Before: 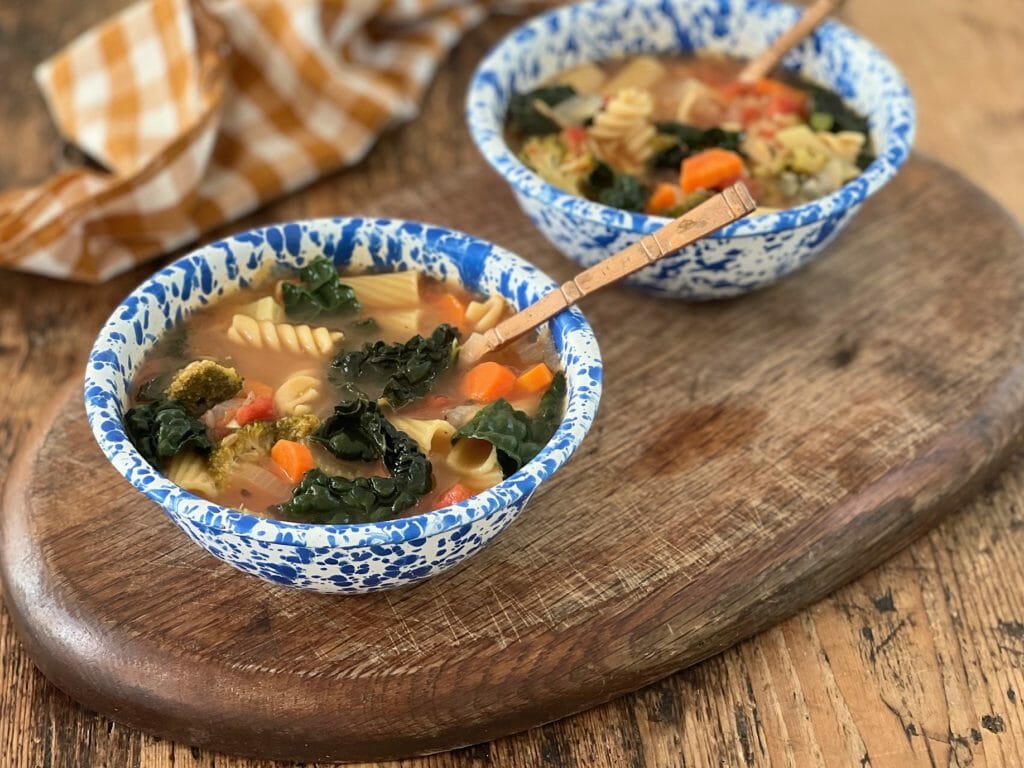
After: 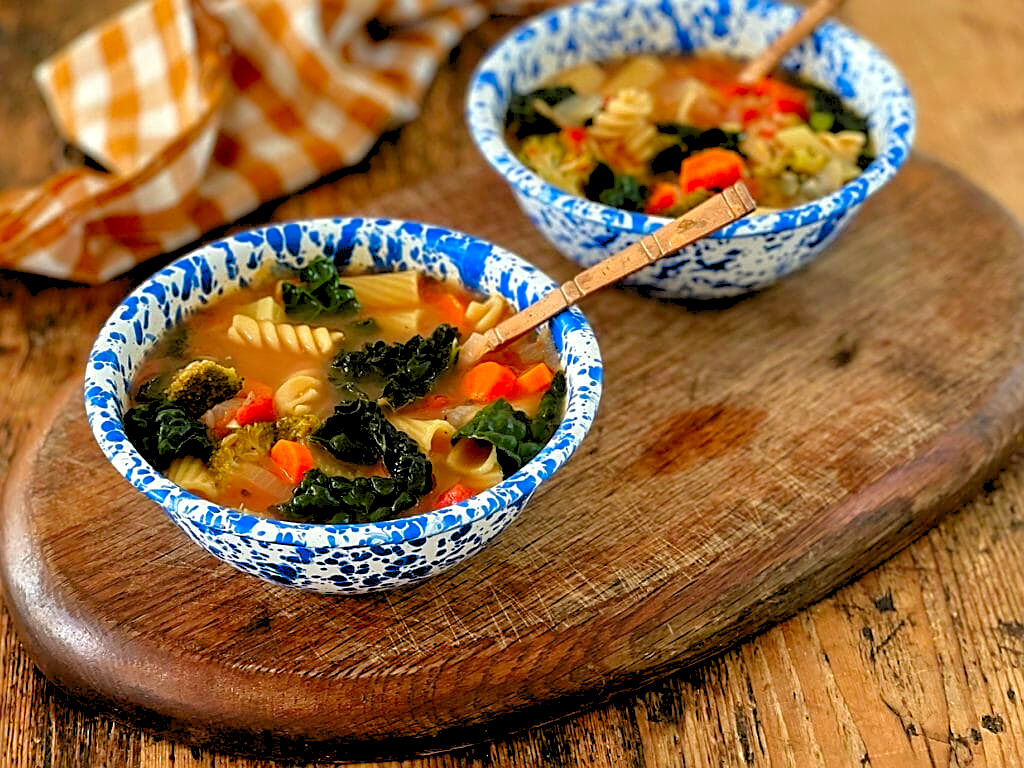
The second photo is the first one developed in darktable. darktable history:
sharpen: on, module defaults
tone equalizer: -8 EV -0.001 EV, -7 EV 0.002 EV, -6 EV -0.002 EV, -5 EV -0.013 EV, -4 EV -0.082 EV, -3 EV -0.208 EV, -2 EV -0.253 EV, -1 EV 0.112 EV, +0 EV 0.286 EV, edges refinement/feathering 500, mask exposure compensation -1.57 EV, preserve details no
contrast brightness saturation: brightness -0.248, saturation 0.203
levels: levels [0.072, 0.414, 0.976]
